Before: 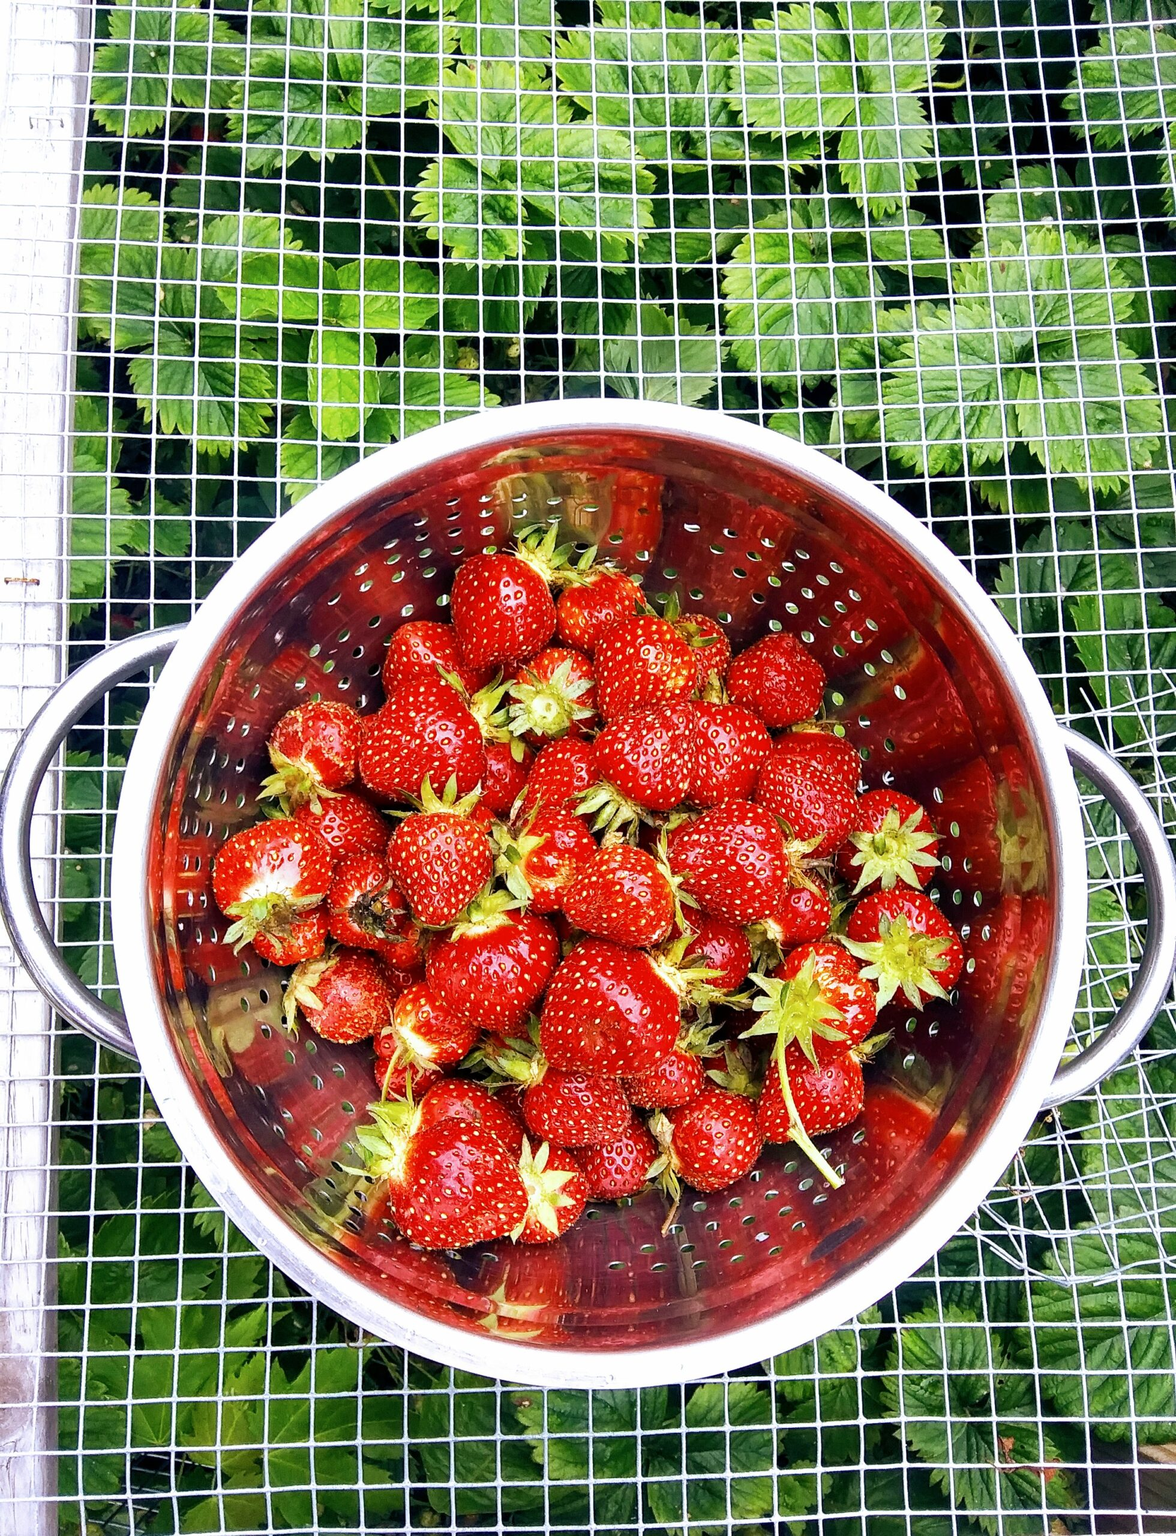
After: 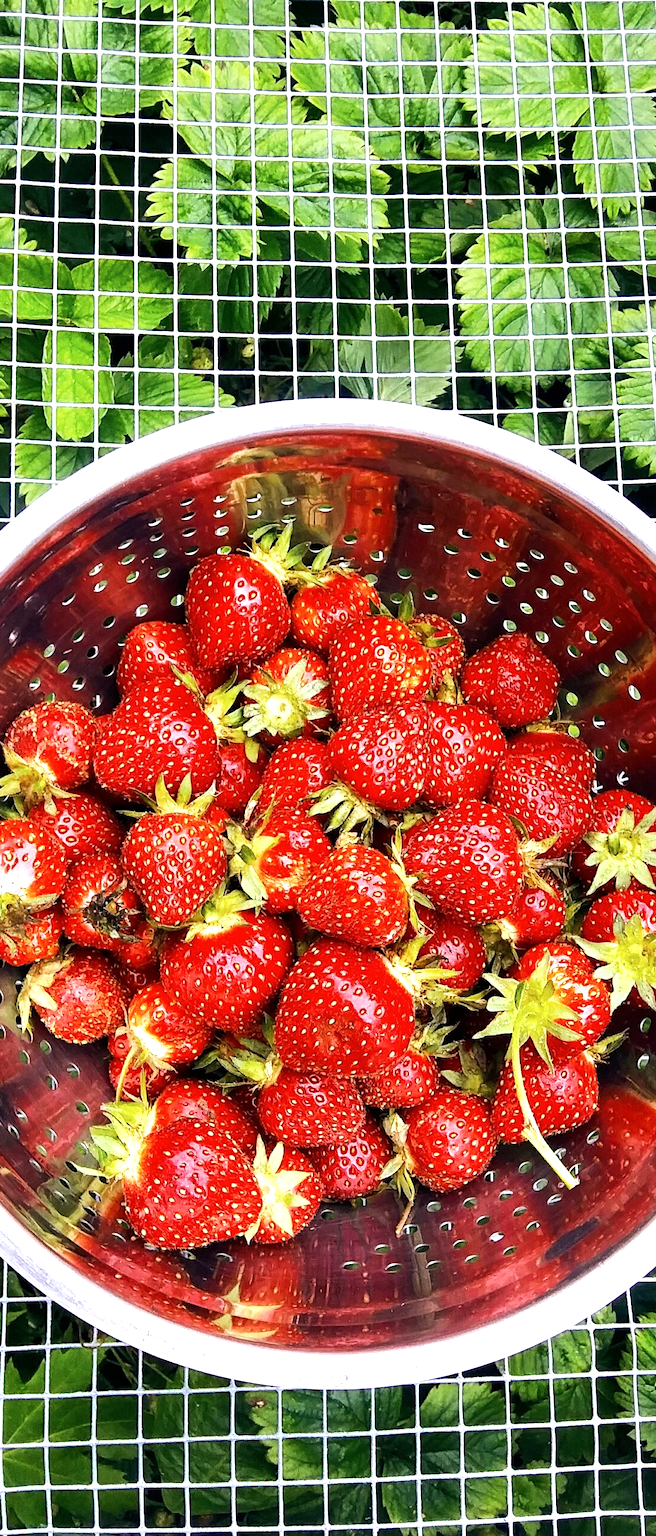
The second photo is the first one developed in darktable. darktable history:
crop and rotate: left 22.673%, right 21.509%
tone equalizer: -8 EV -0.383 EV, -7 EV -0.428 EV, -6 EV -0.34 EV, -5 EV -0.252 EV, -3 EV 0.256 EV, -2 EV 0.319 EV, -1 EV 0.377 EV, +0 EV 0.423 EV, edges refinement/feathering 500, mask exposure compensation -1.57 EV, preserve details no
